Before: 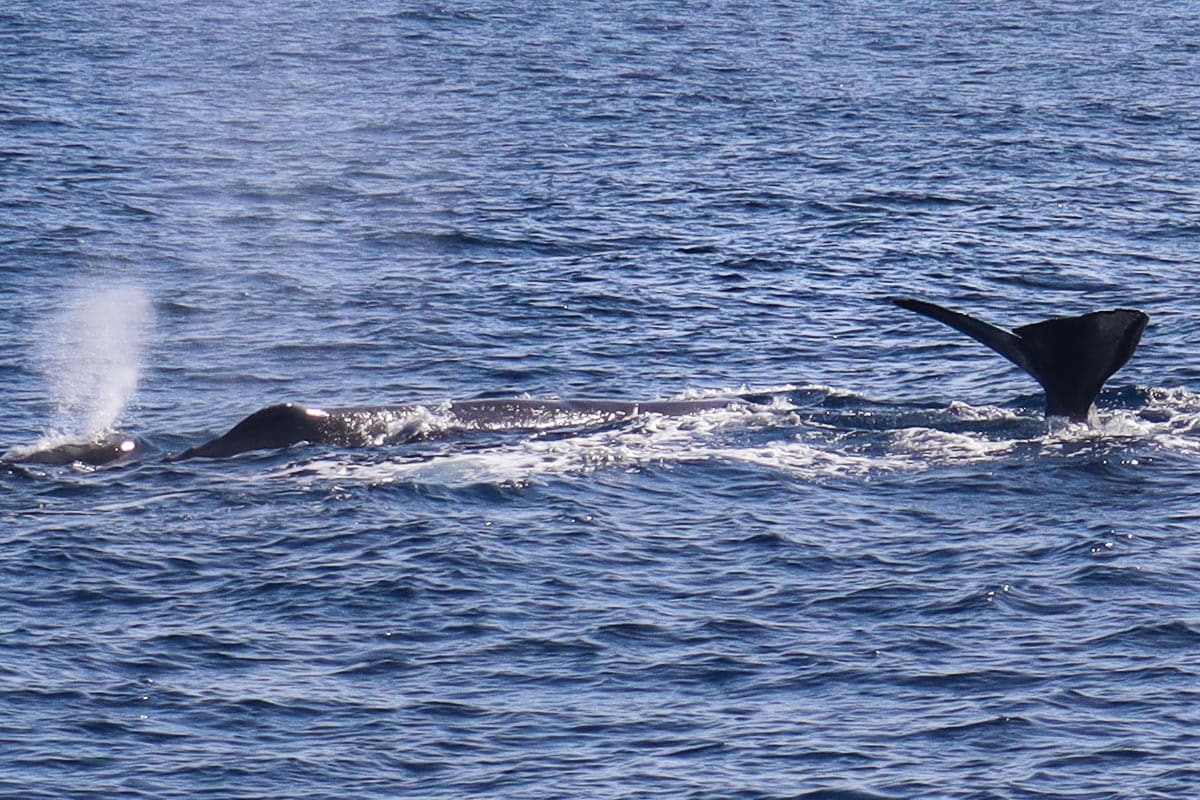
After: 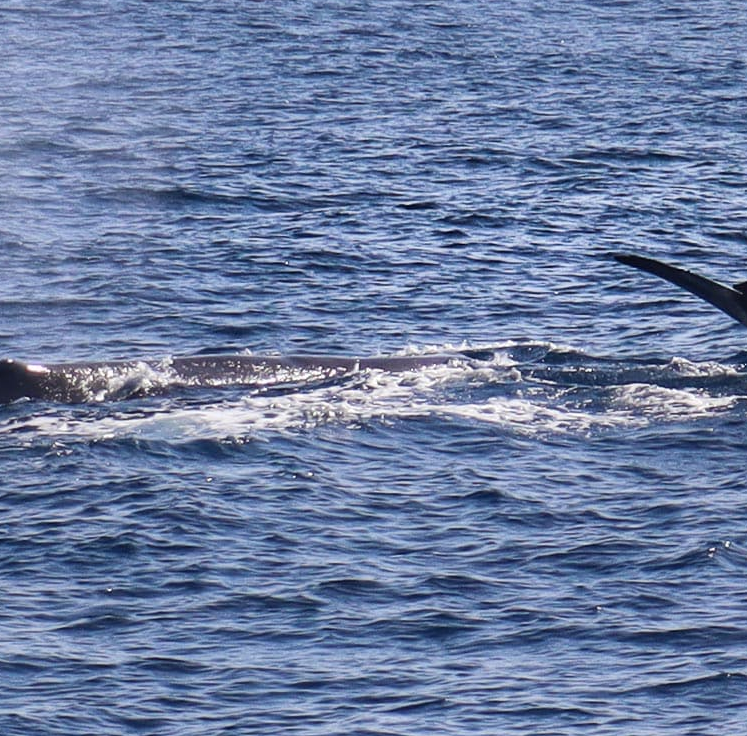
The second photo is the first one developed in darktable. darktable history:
crop and rotate: left 23.305%, top 5.624%, right 14.395%, bottom 2.328%
